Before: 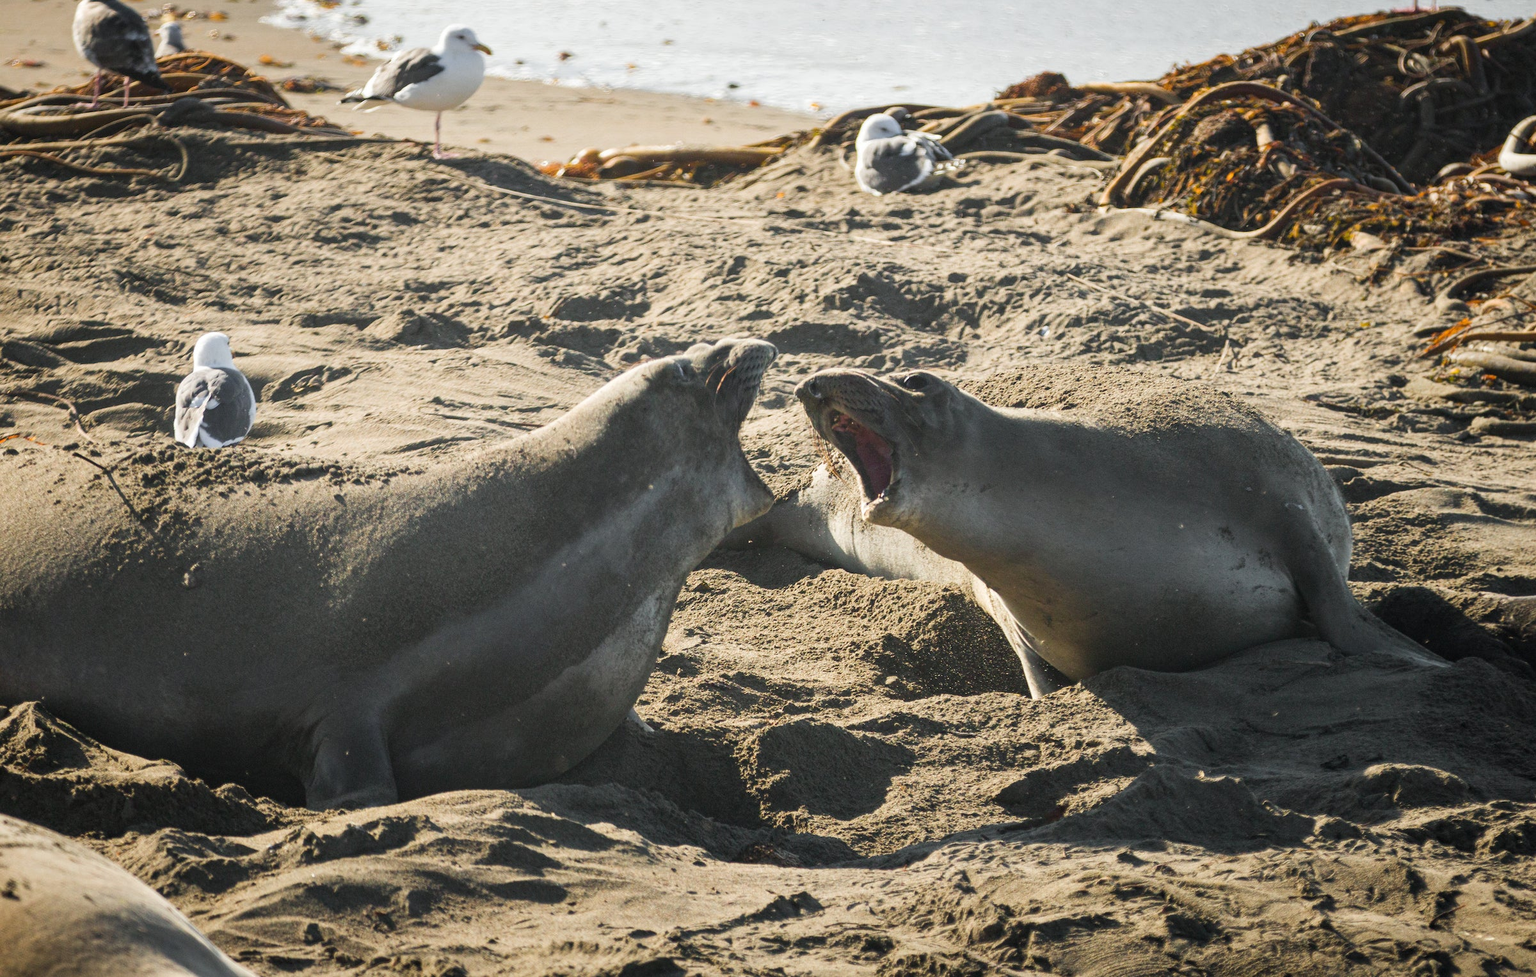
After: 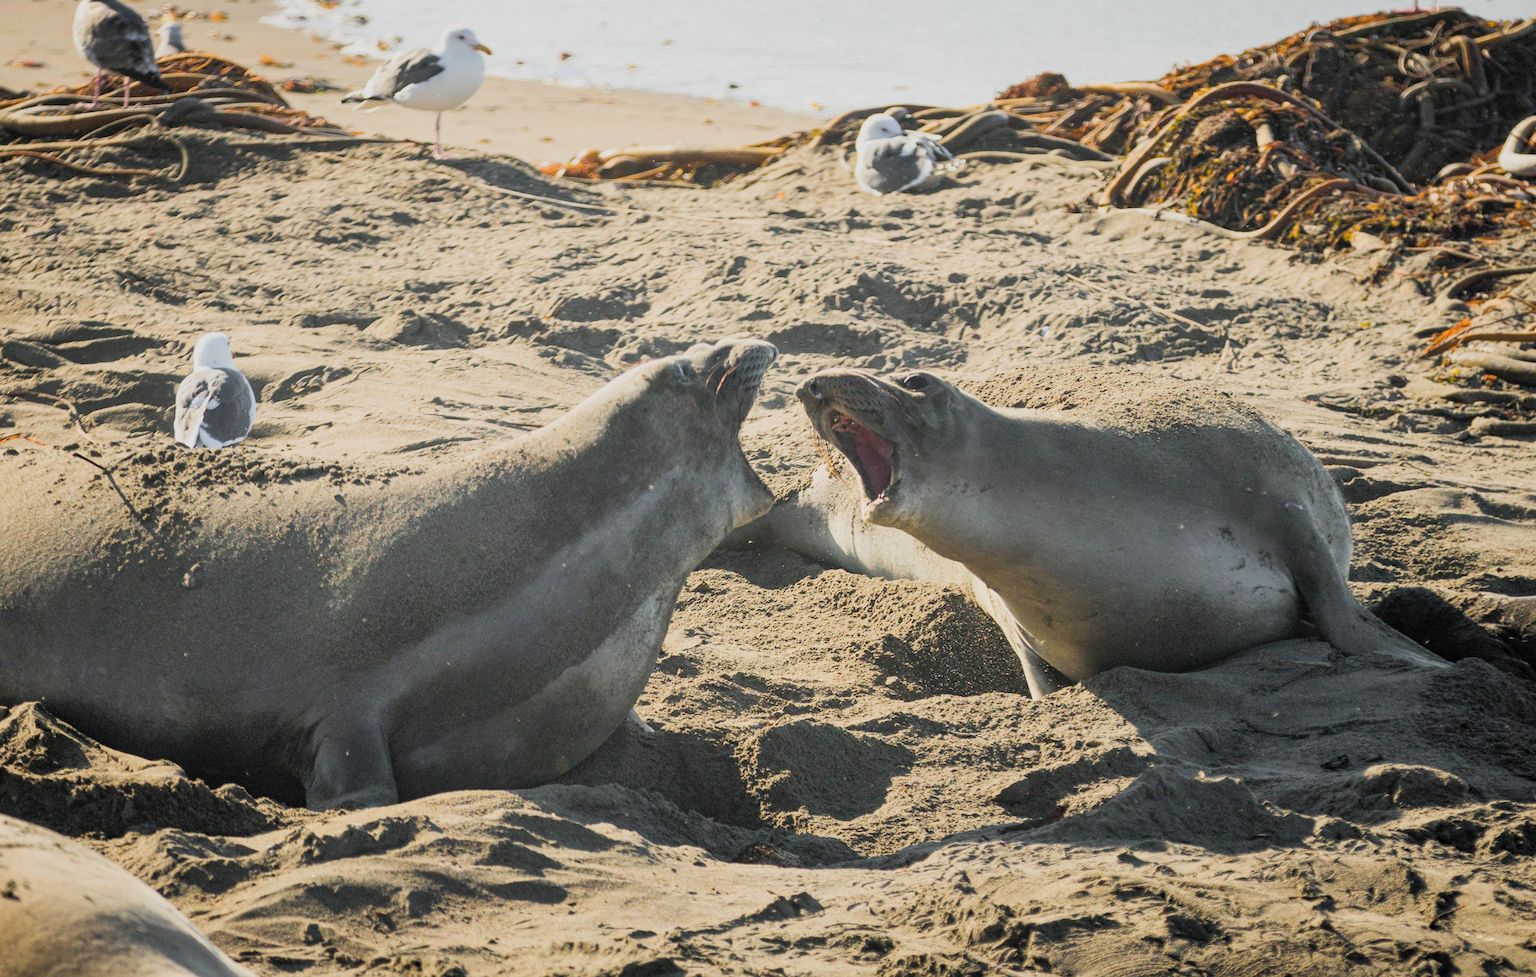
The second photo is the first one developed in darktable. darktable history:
shadows and highlights: shadows 42.7, highlights 7.42
contrast brightness saturation: contrast 0.202, brightness 0.159, saturation 0.225
filmic rgb: black relative exposure -8.81 EV, white relative exposure 4.99 EV, threshold 5.96 EV, target black luminance 0%, hardness 3.78, latitude 66.65%, contrast 0.814, highlights saturation mix 11.1%, shadows ↔ highlights balance 20.52%, enable highlight reconstruction true
